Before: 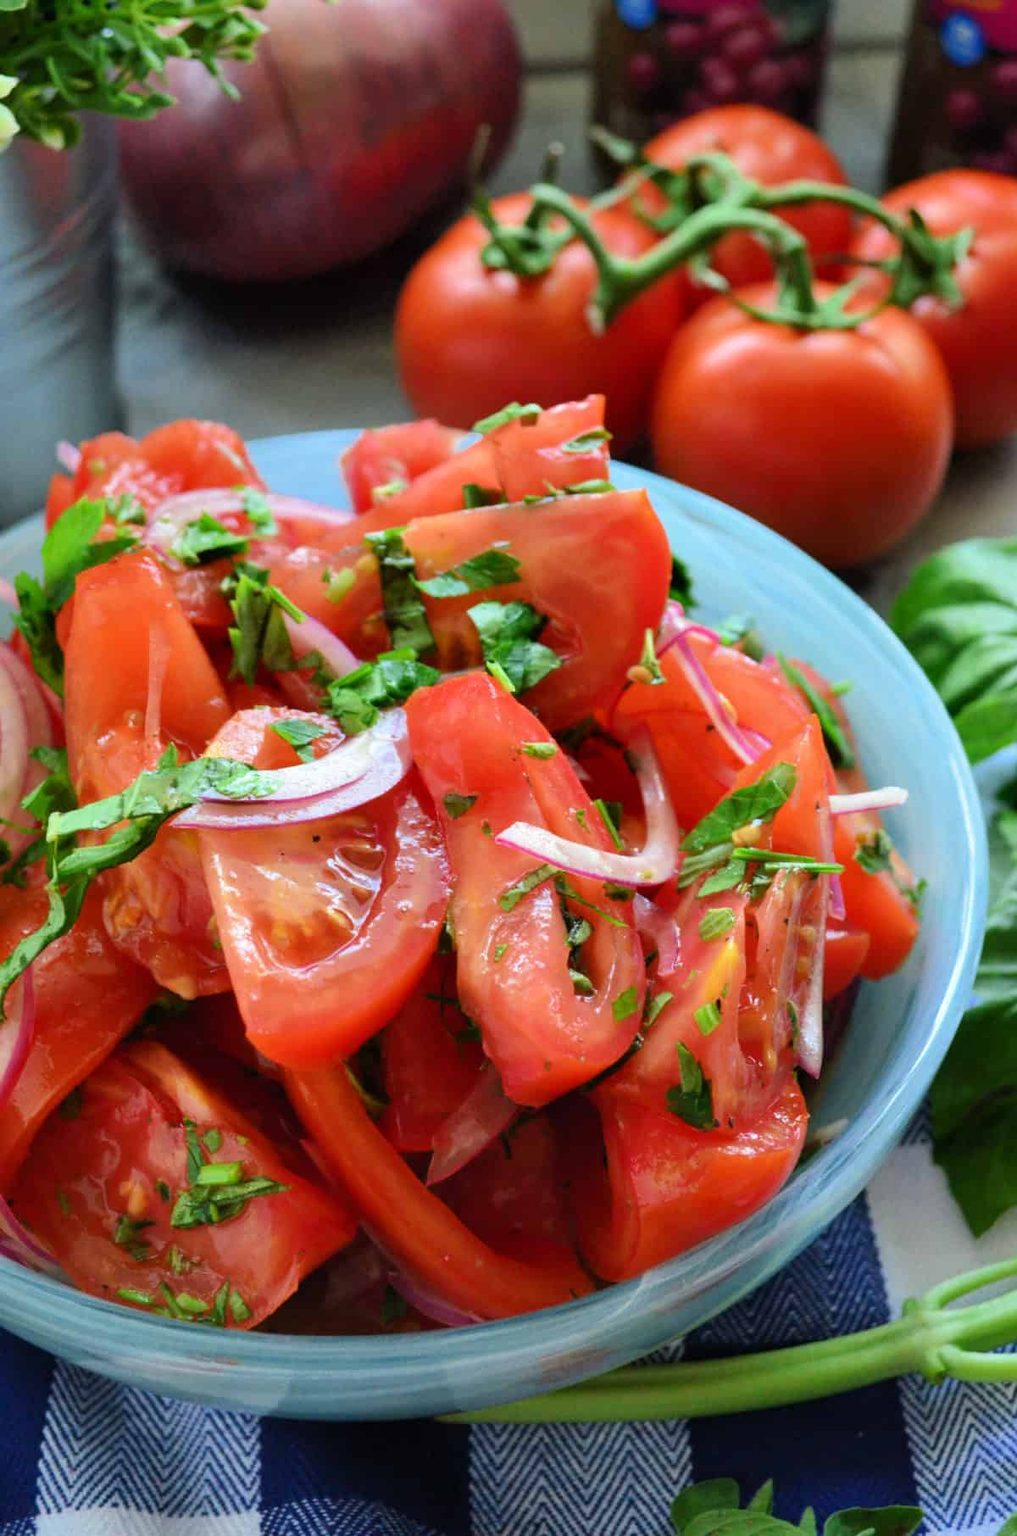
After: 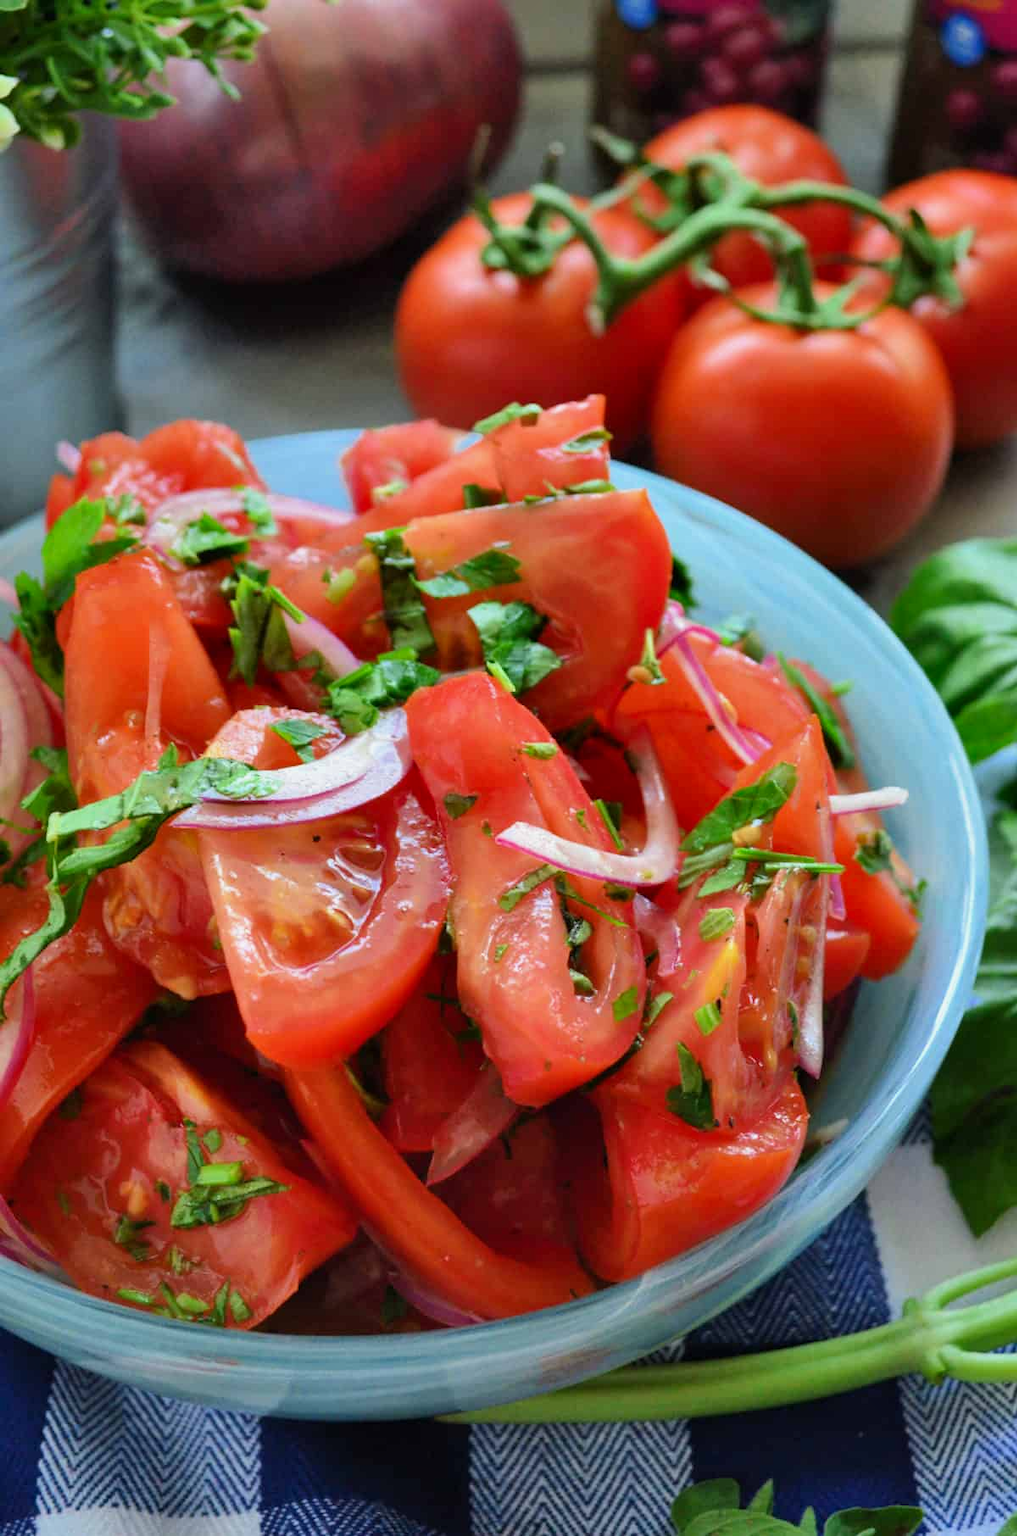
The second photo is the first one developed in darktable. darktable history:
shadows and highlights: white point adjustment -3.49, highlights -63.49, soften with gaussian
